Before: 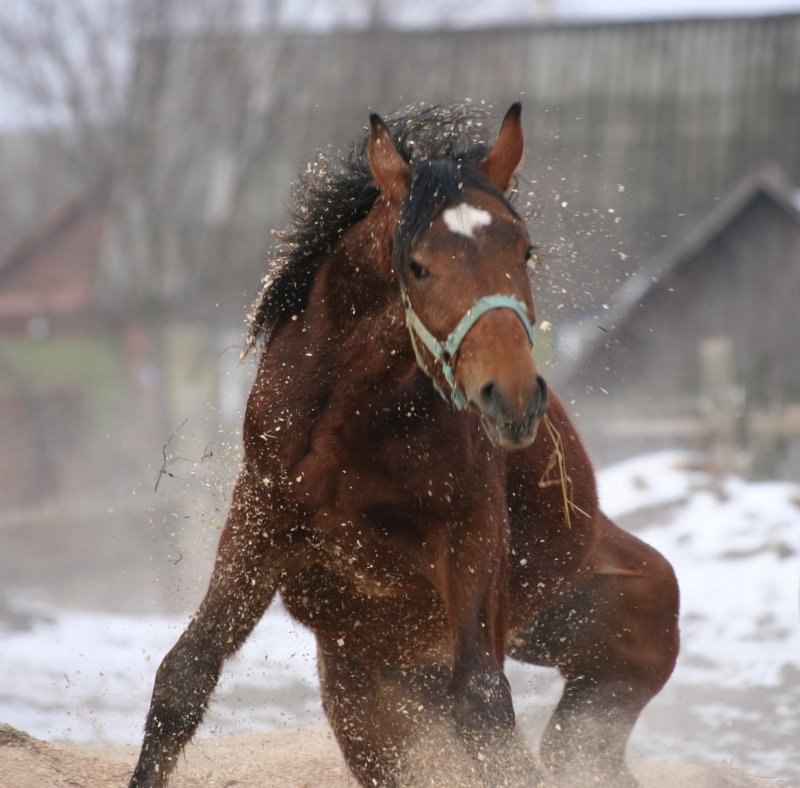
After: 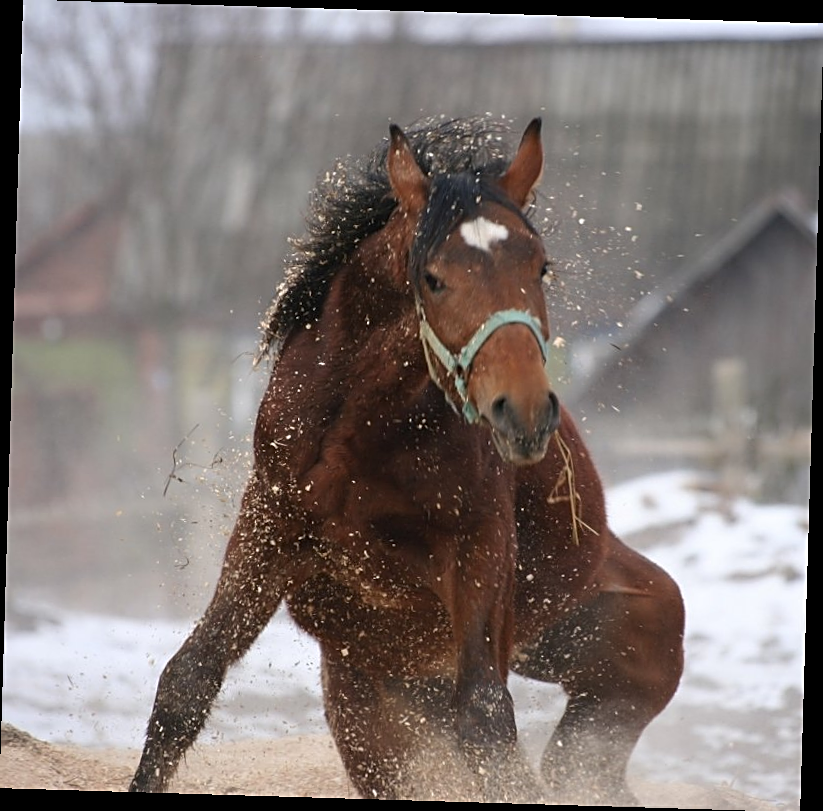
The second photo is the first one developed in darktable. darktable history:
rotate and perspective: rotation 1.72°, automatic cropping off
sharpen: on, module defaults
